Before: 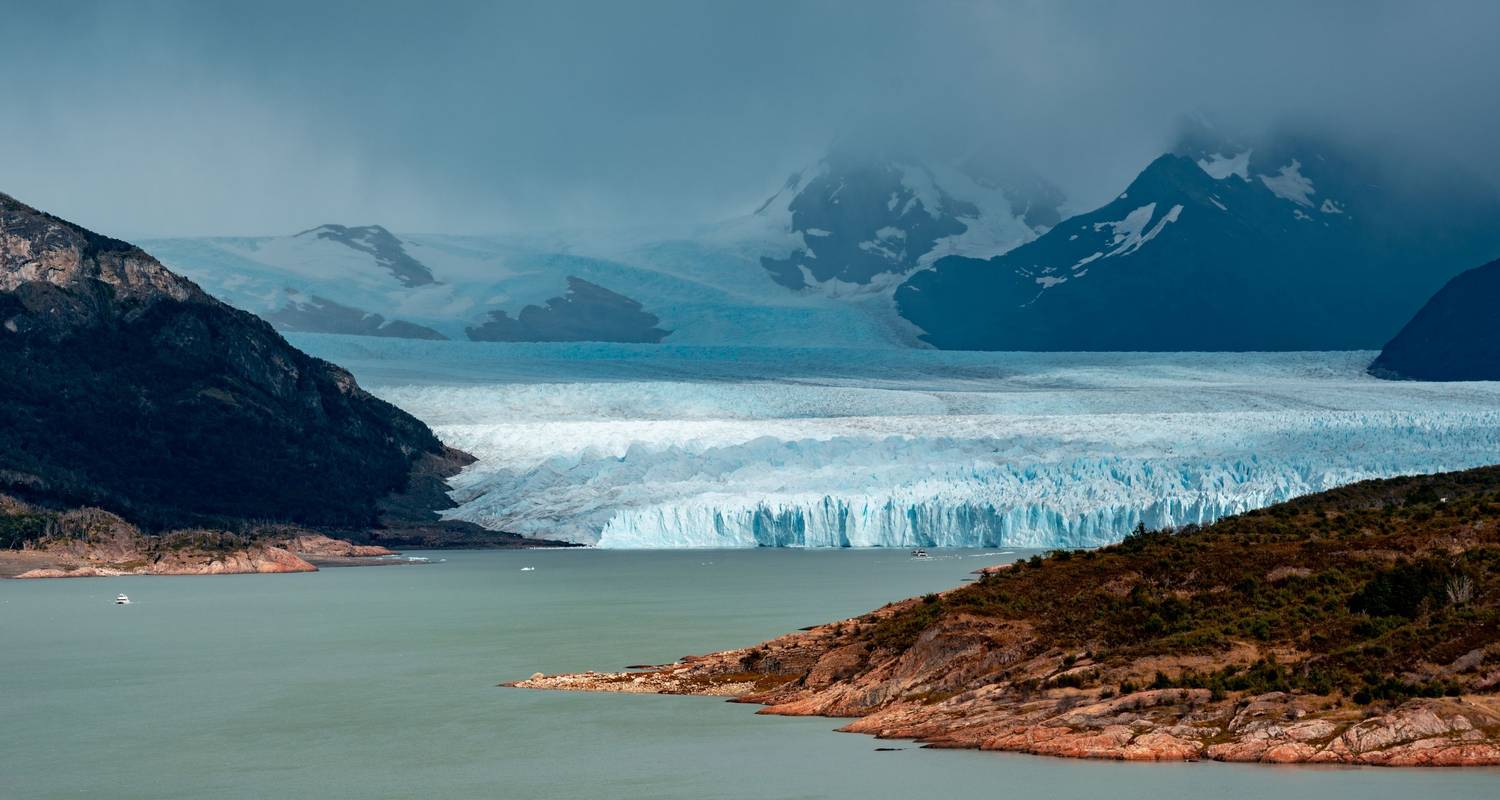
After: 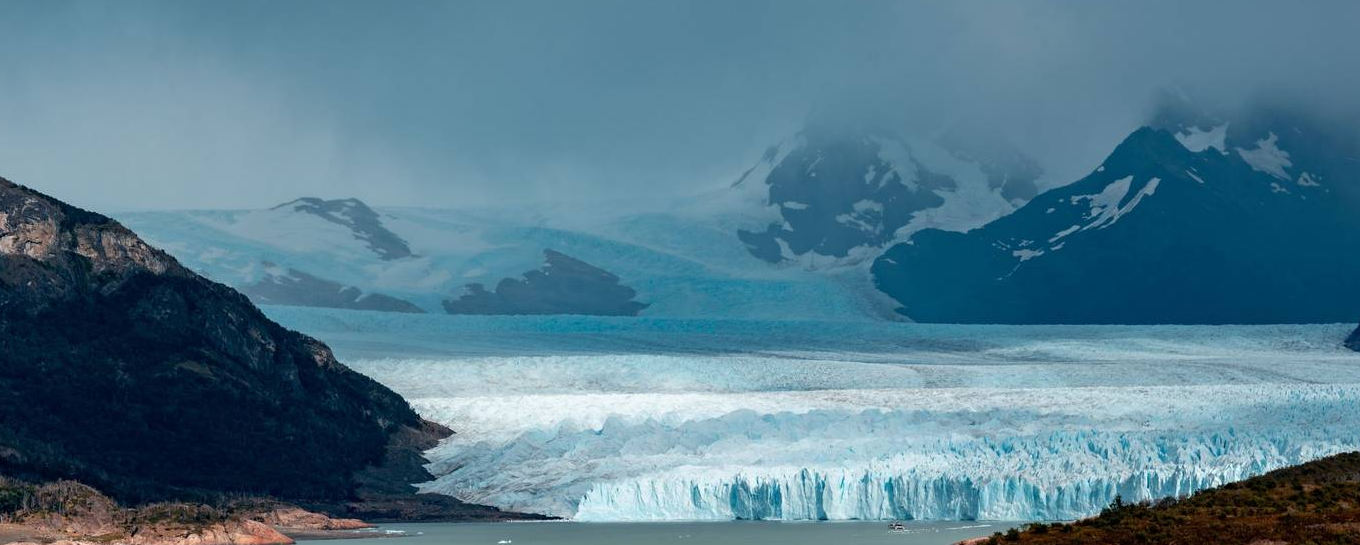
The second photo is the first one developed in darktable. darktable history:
crop: left 1.539%, top 3.391%, right 7.634%, bottom 28.437%
